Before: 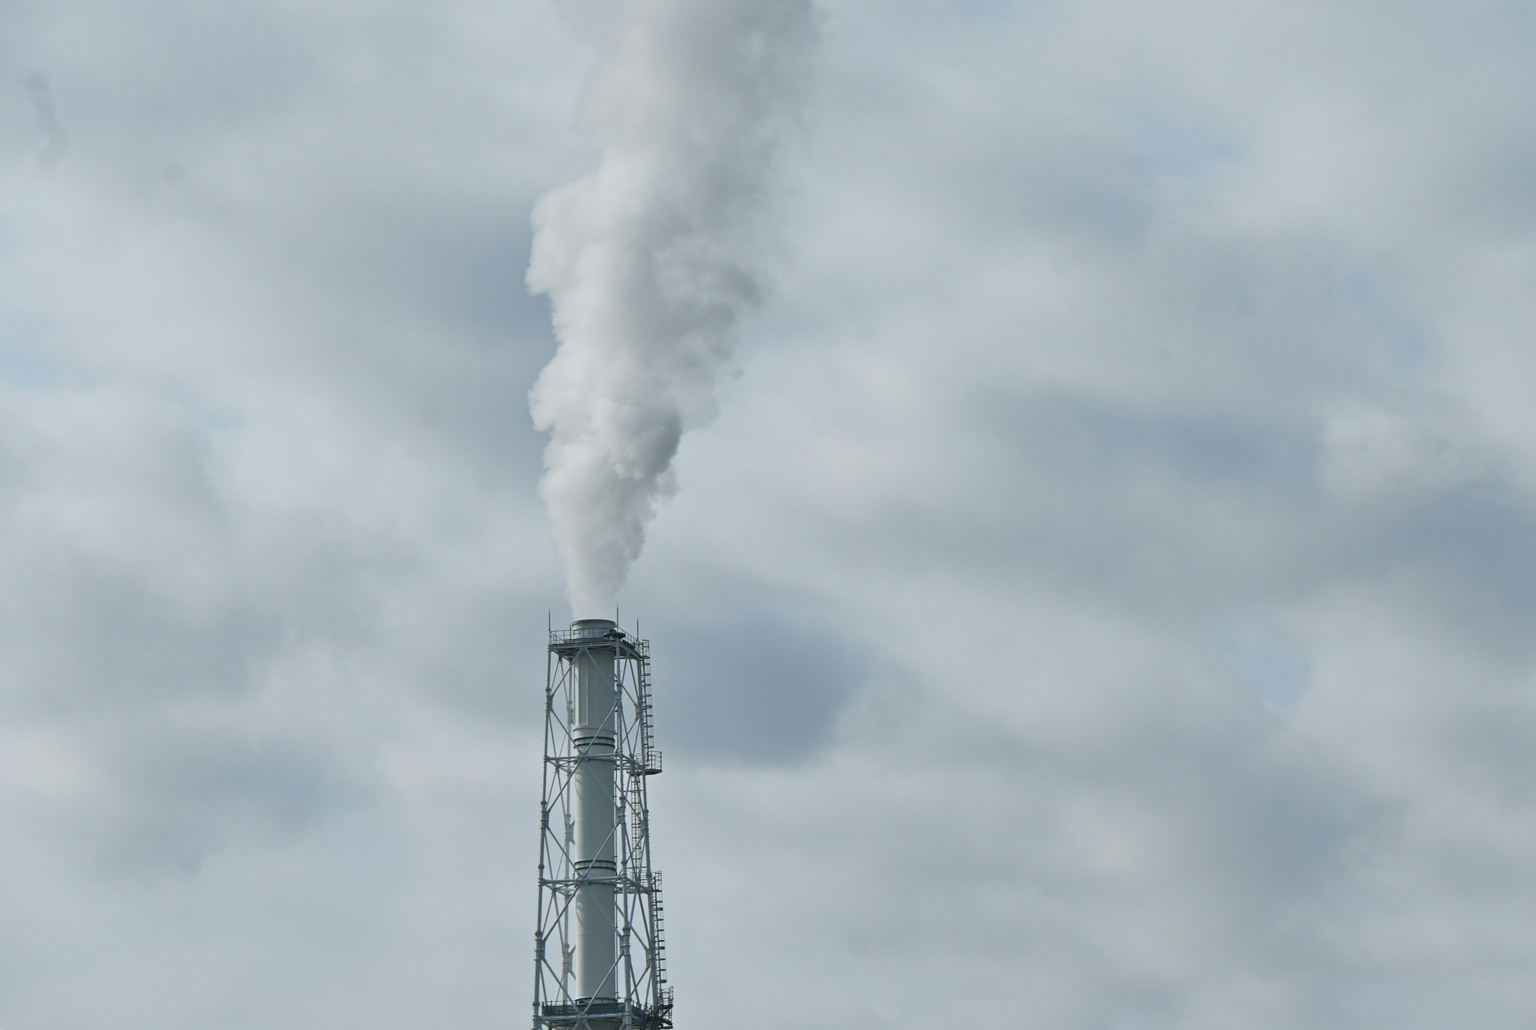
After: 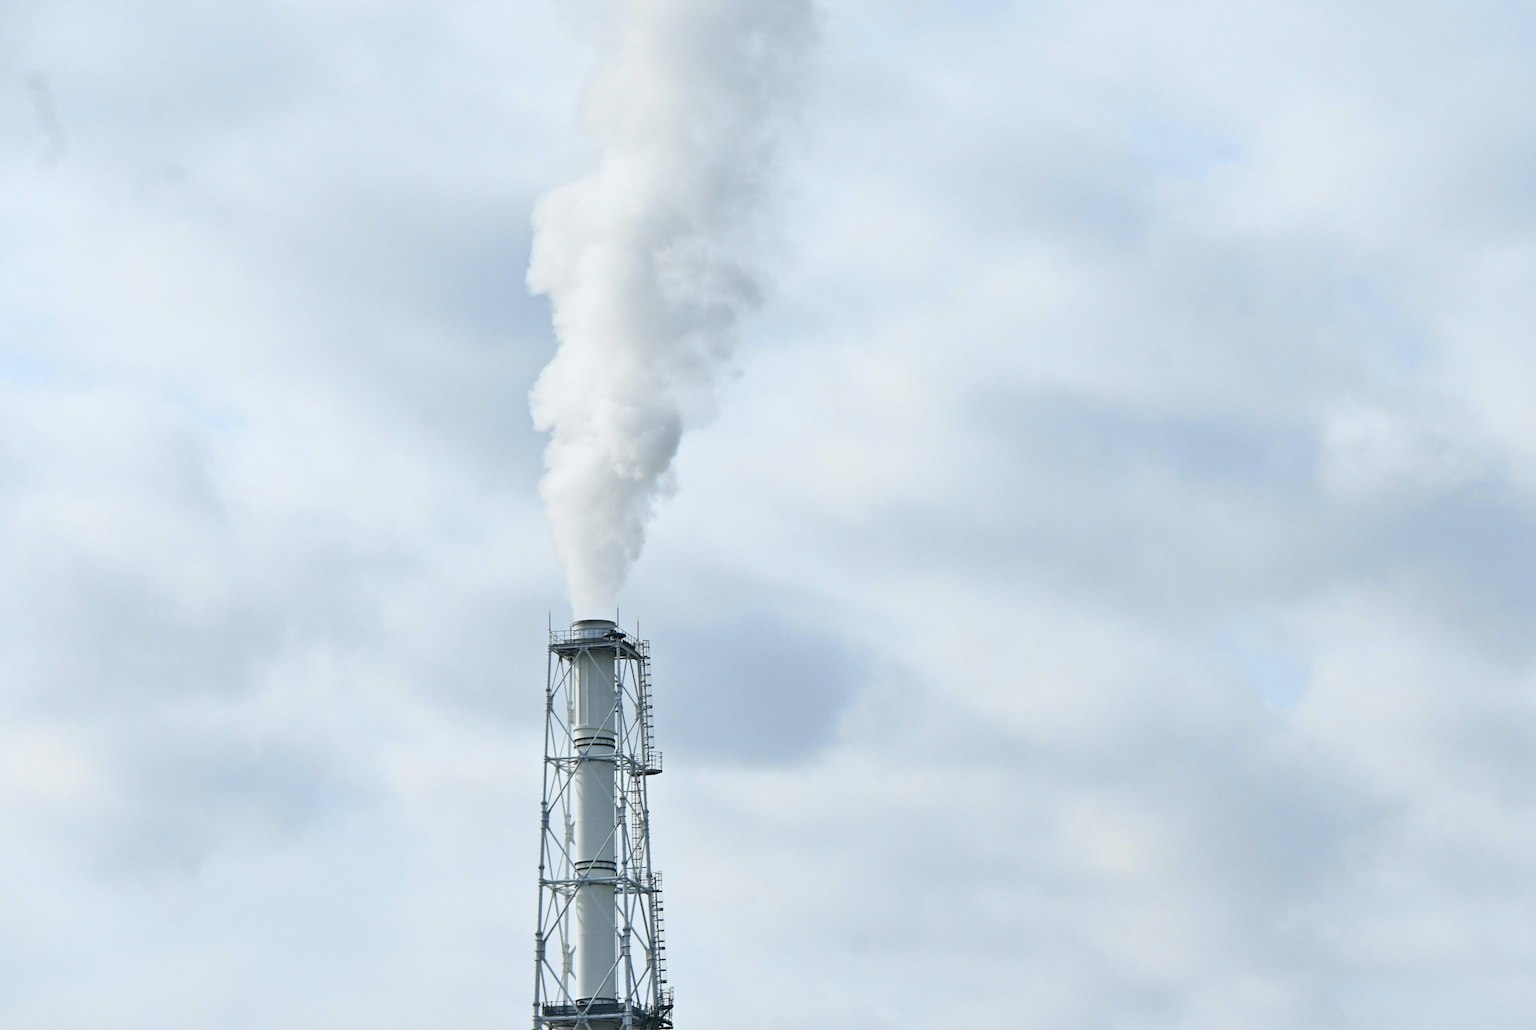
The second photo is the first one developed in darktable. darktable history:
tone curve: curves: ch0 [(0, 0.019) (0.078, 0.058) (0.223, 0.217) (0.424, 0.553) (0.631, 0.764) (0.816, 0.932) (1, 1)]; ch1 [(0, 0) (0.262, 0.227) (0.417, 0.386) (0.469, 0.467) (0.502, 0.503) (0.544, 0.548) (0.57, 0.579) (0.608, 0.62) (0.65, 0.68) (0.994, 0.987)]; ch2 [(0, 0) (0.262, 0.188) (0.5, 0.504) (0.553, 0.592) (0.599, 0.653) (1, 1)], color space Lab, independent channels, preserve colors none
